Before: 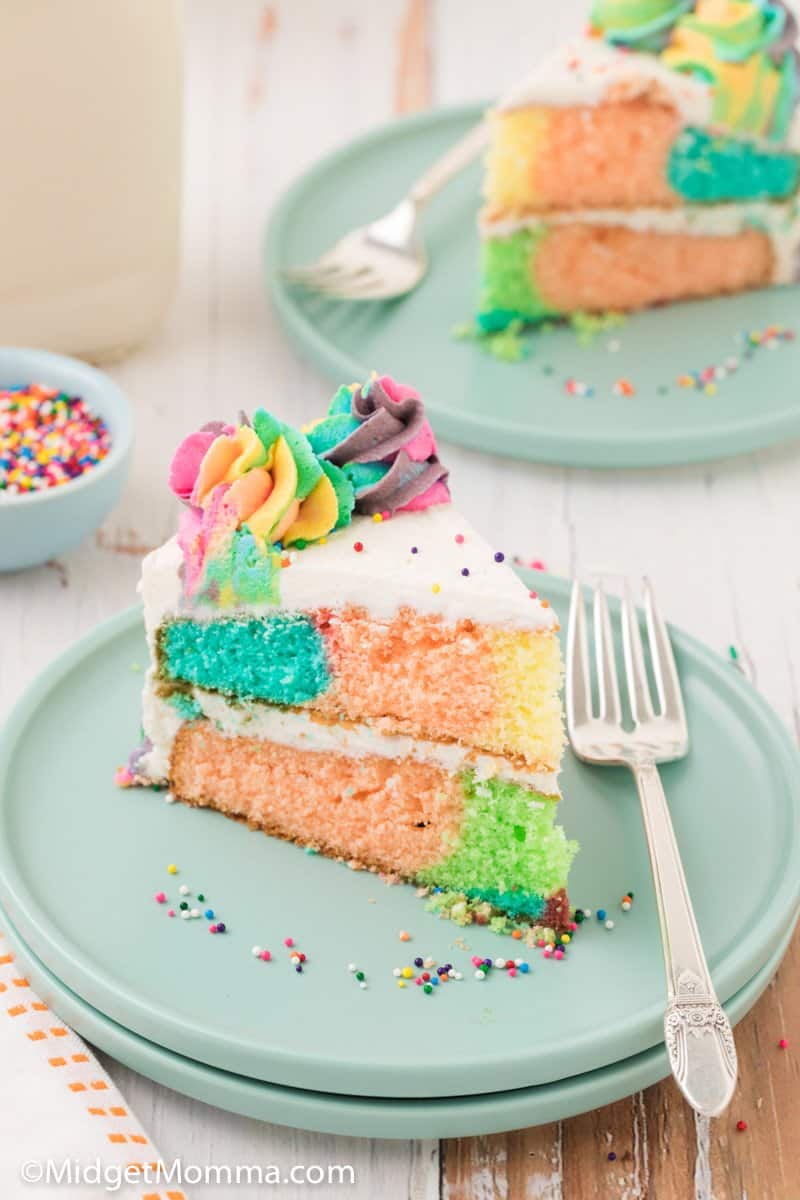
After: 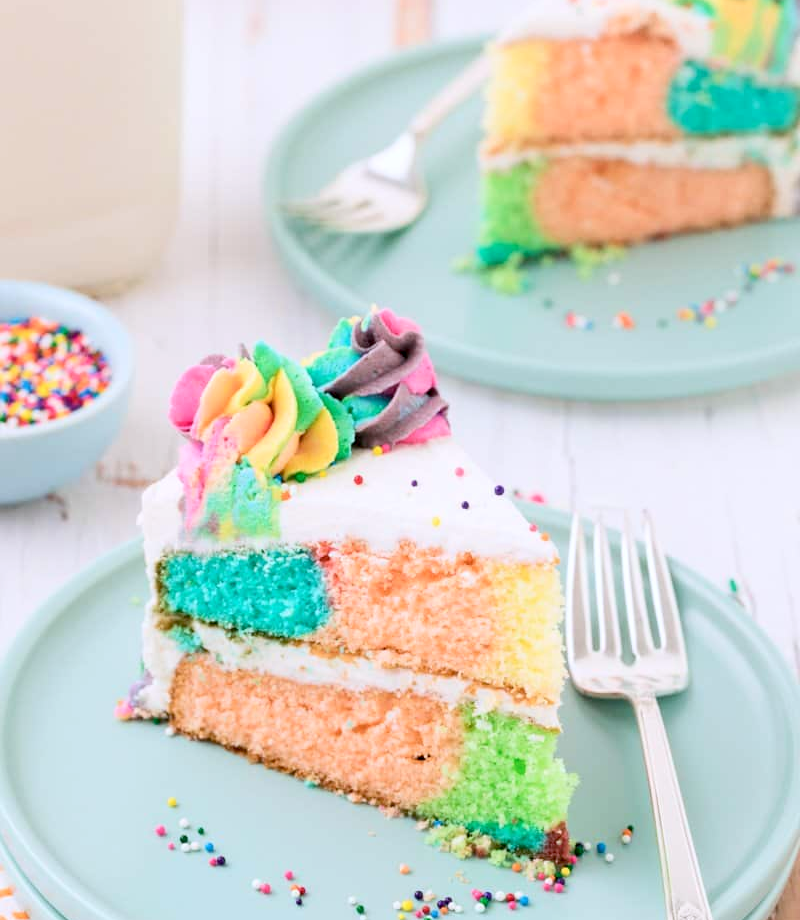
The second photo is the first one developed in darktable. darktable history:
contrast brightness saturation: contrast 0.15, brightness 0.05
color calibration: illuminant as shot in camera, x 0.358, y 0.373, temperature 4628.91 K
exposure: black level correction 0.009, compensate highlight preservation false
crop: top 5.667%, bottom 17.637%
